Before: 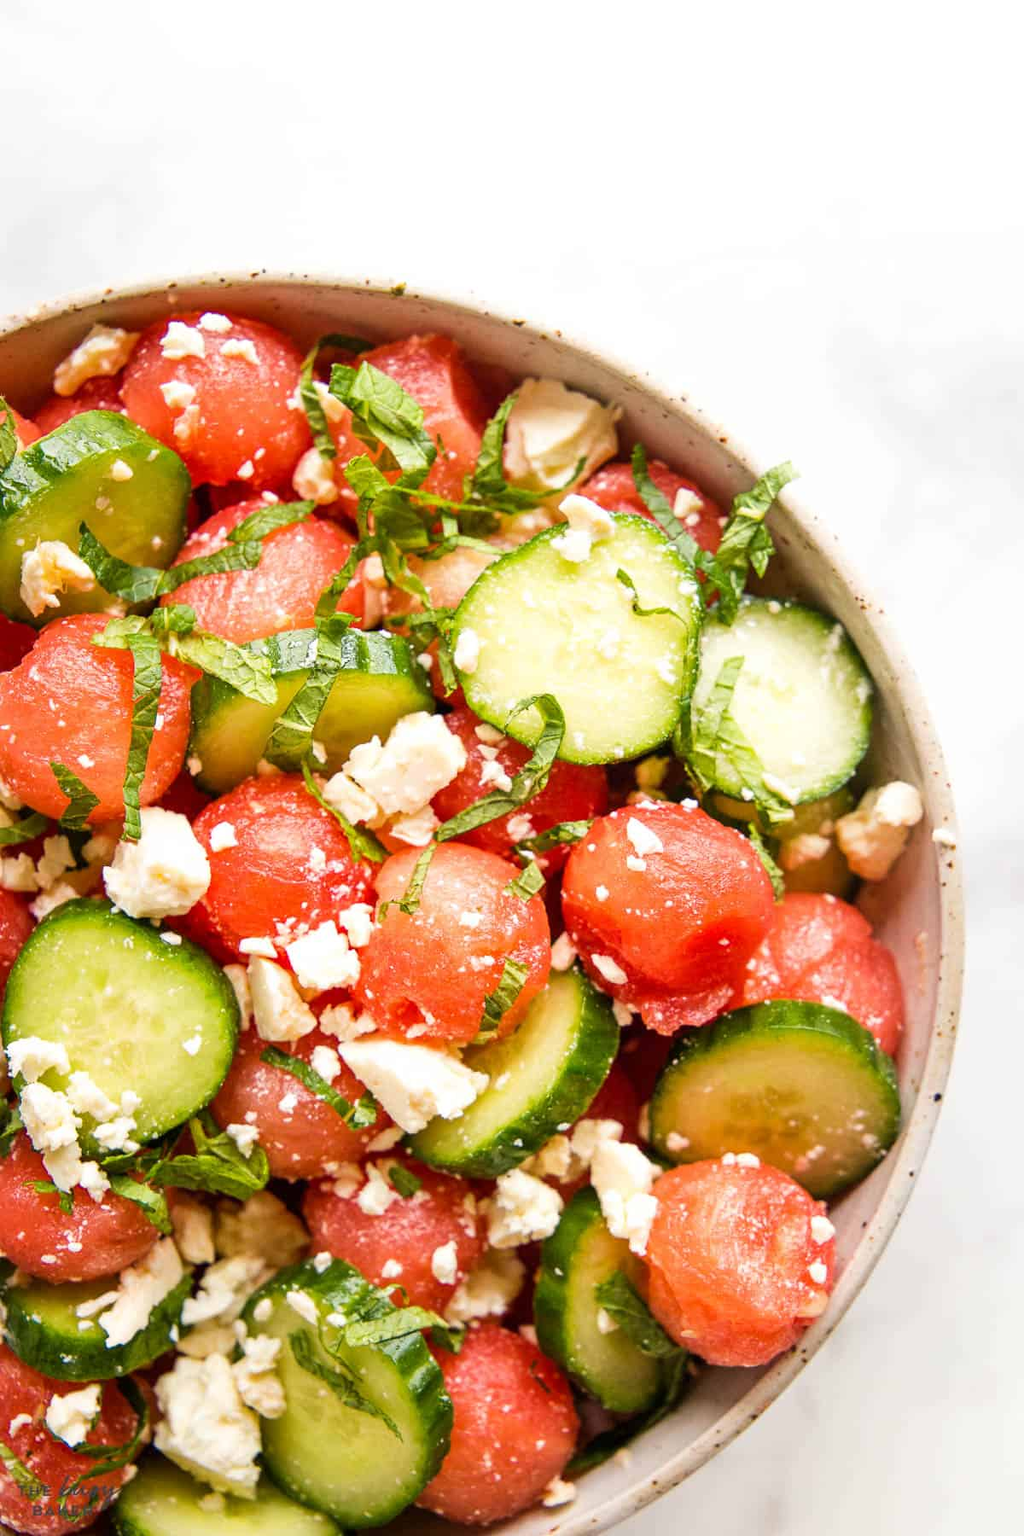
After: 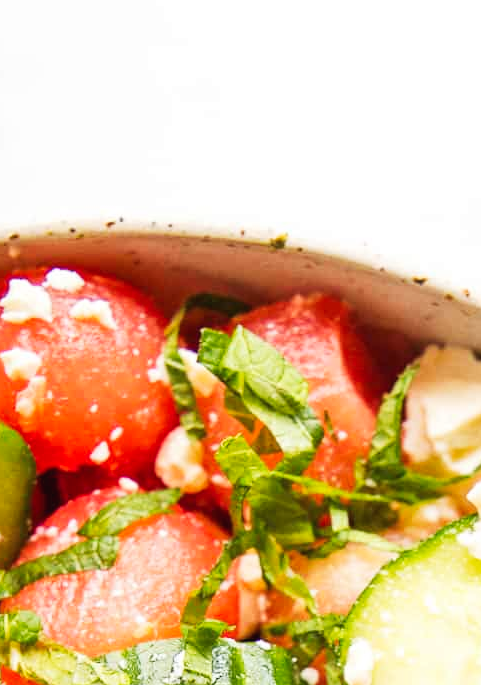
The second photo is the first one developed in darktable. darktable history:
tone curve: curves: ch0 [(0.016, 0.023) (0.248, 0.252) (0.732, 0.797) (1, 1)], preserve colors none
crop: left 15.722%, top 5.448%, right 44.17%, bottom 56.441%
